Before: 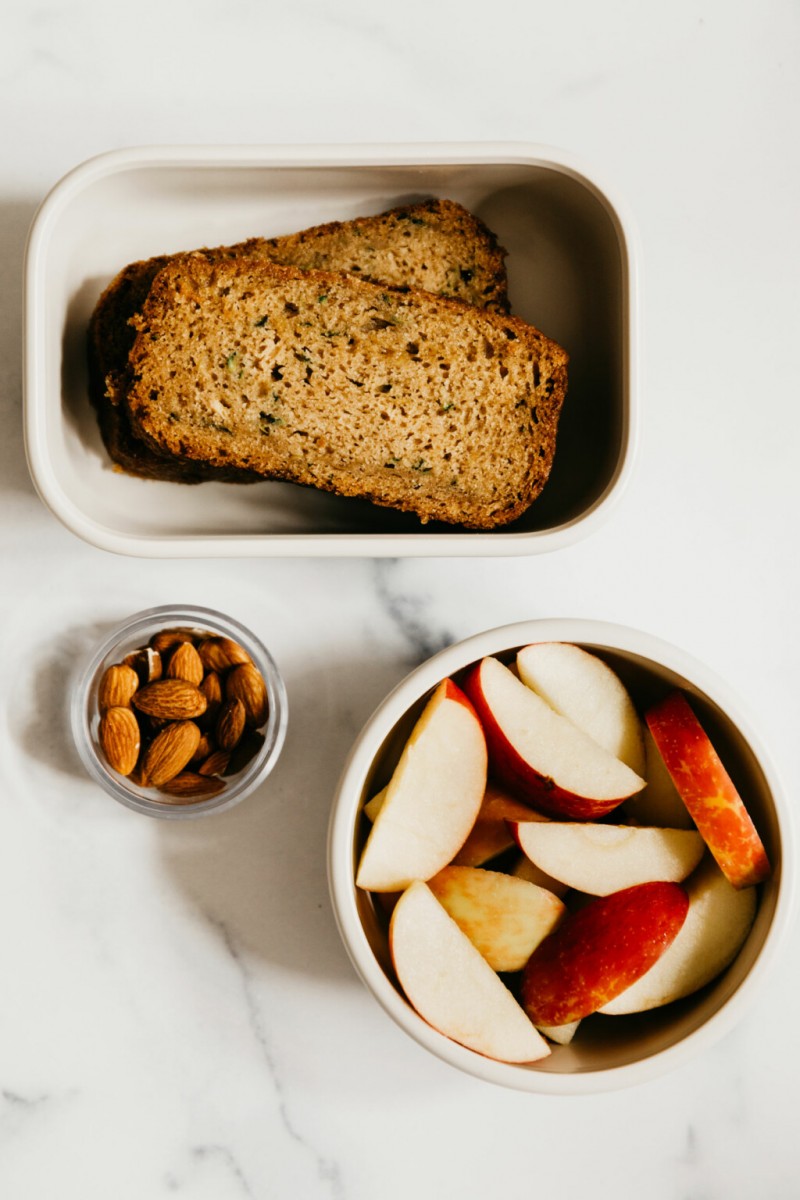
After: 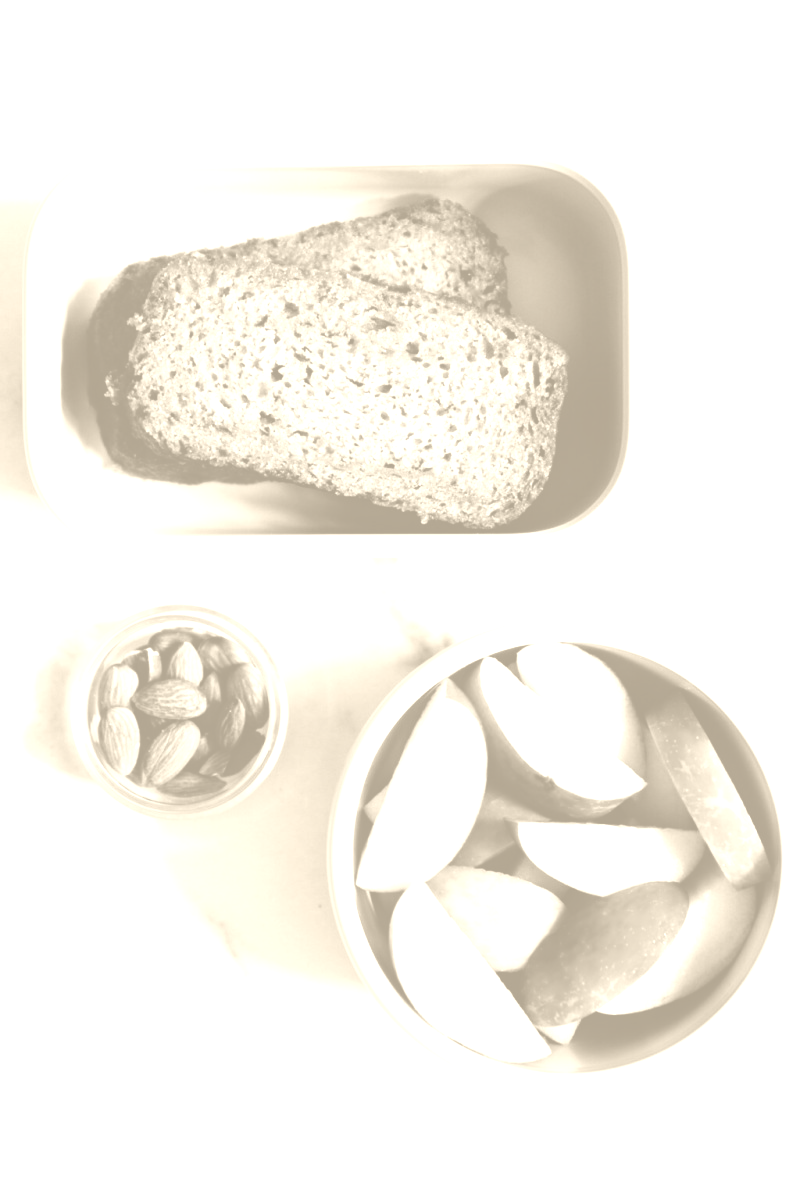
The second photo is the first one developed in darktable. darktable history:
colorize: hue 36°, saturation 71%, lightness 80.79%
tone equalizer: -8 EV -0.417 EV, -7 EV -0.389 EV, -6 EV -0.333 EV, -5 EV -0.222 EV, -3 EV 0.222 EV, -2 EV 0.333 EV, -1 EV 0.389 EV, +0 EV 0.417 EV, edges refinement/feathering 500, mask exposure compensation -1.57 EV, preserve details no
